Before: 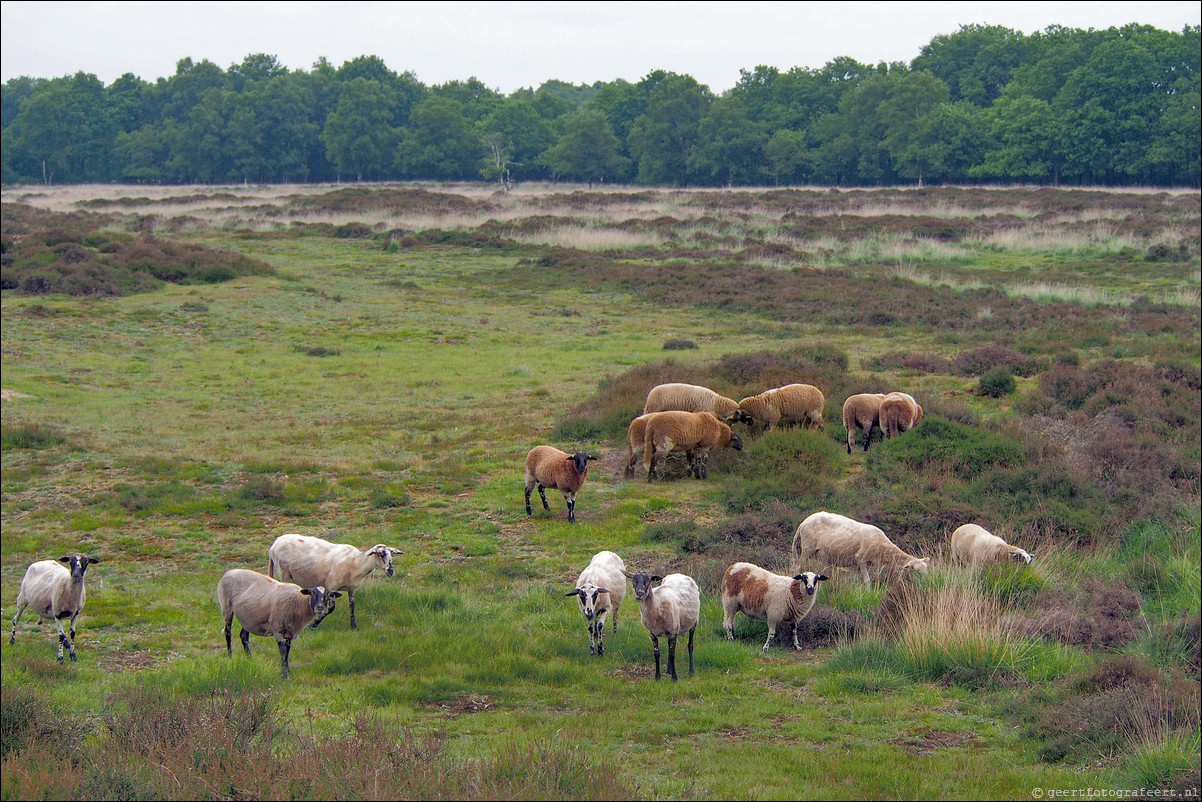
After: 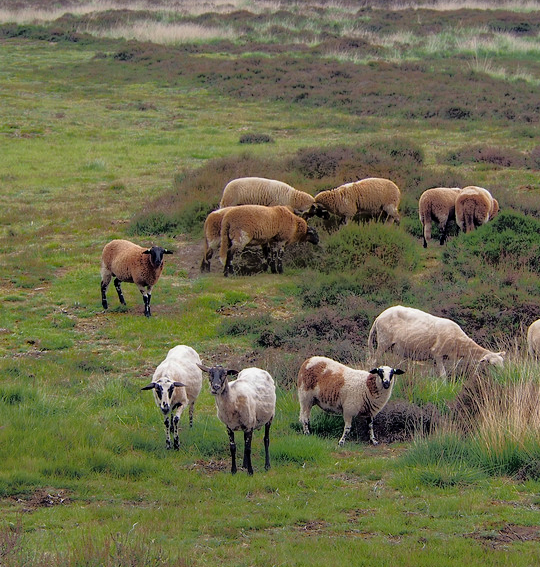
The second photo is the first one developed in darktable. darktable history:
crop: left 35.315%, top 25.773%, right 19.718%, bottom 3.445%
tone equalizer: -8 EV -1.82 EV, -7 EV -1.15 EV, -6 EV -1.61 EV, edges refinement/feathering 500, mask exposure compensation -1.57 EV, preserve details no
exposure: exposure -0.042 EV, compensate highlight preservation false
